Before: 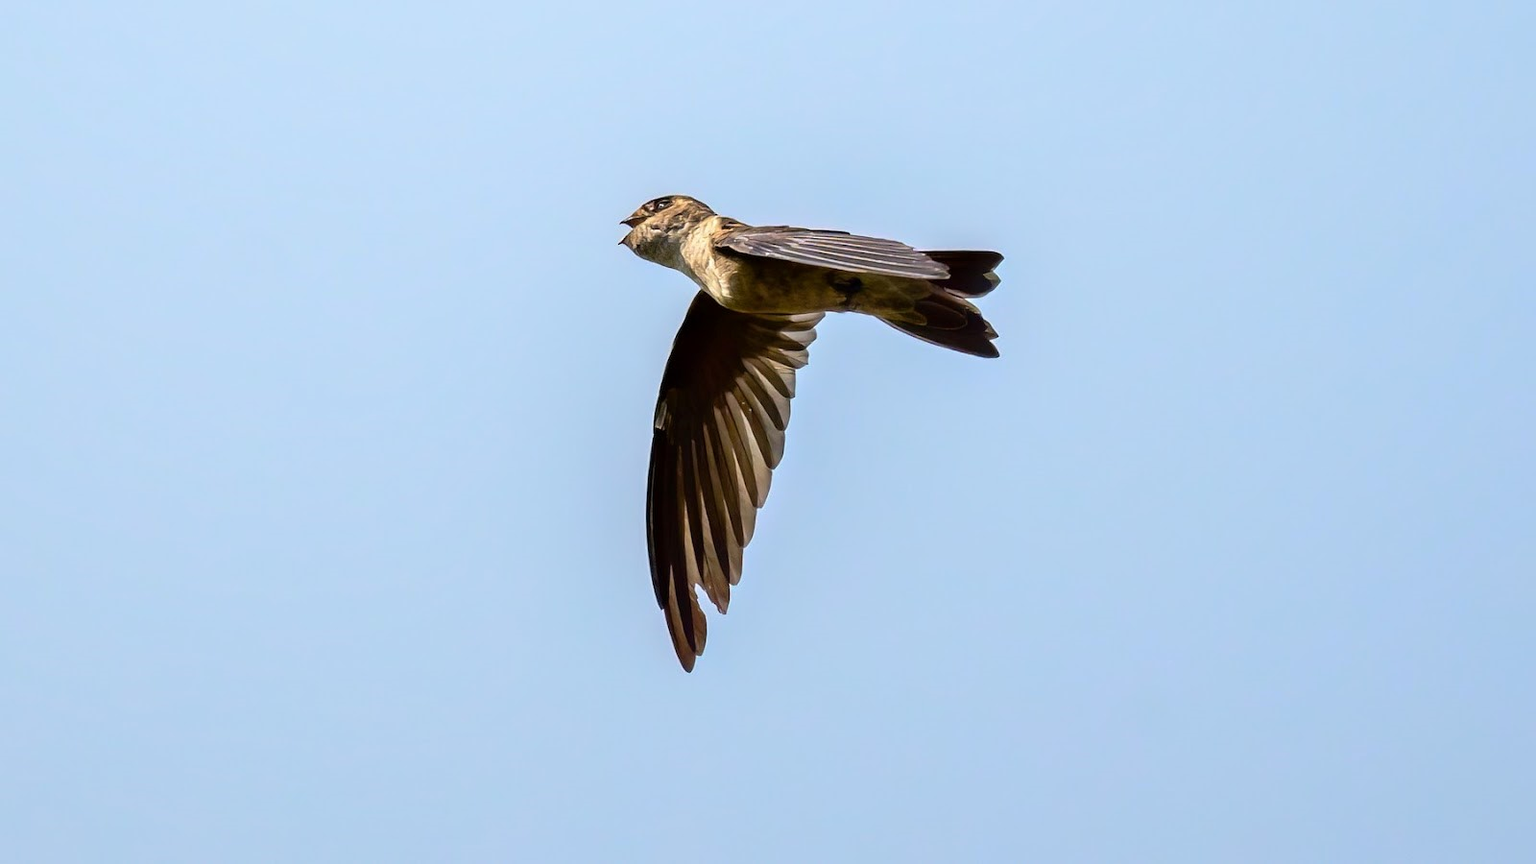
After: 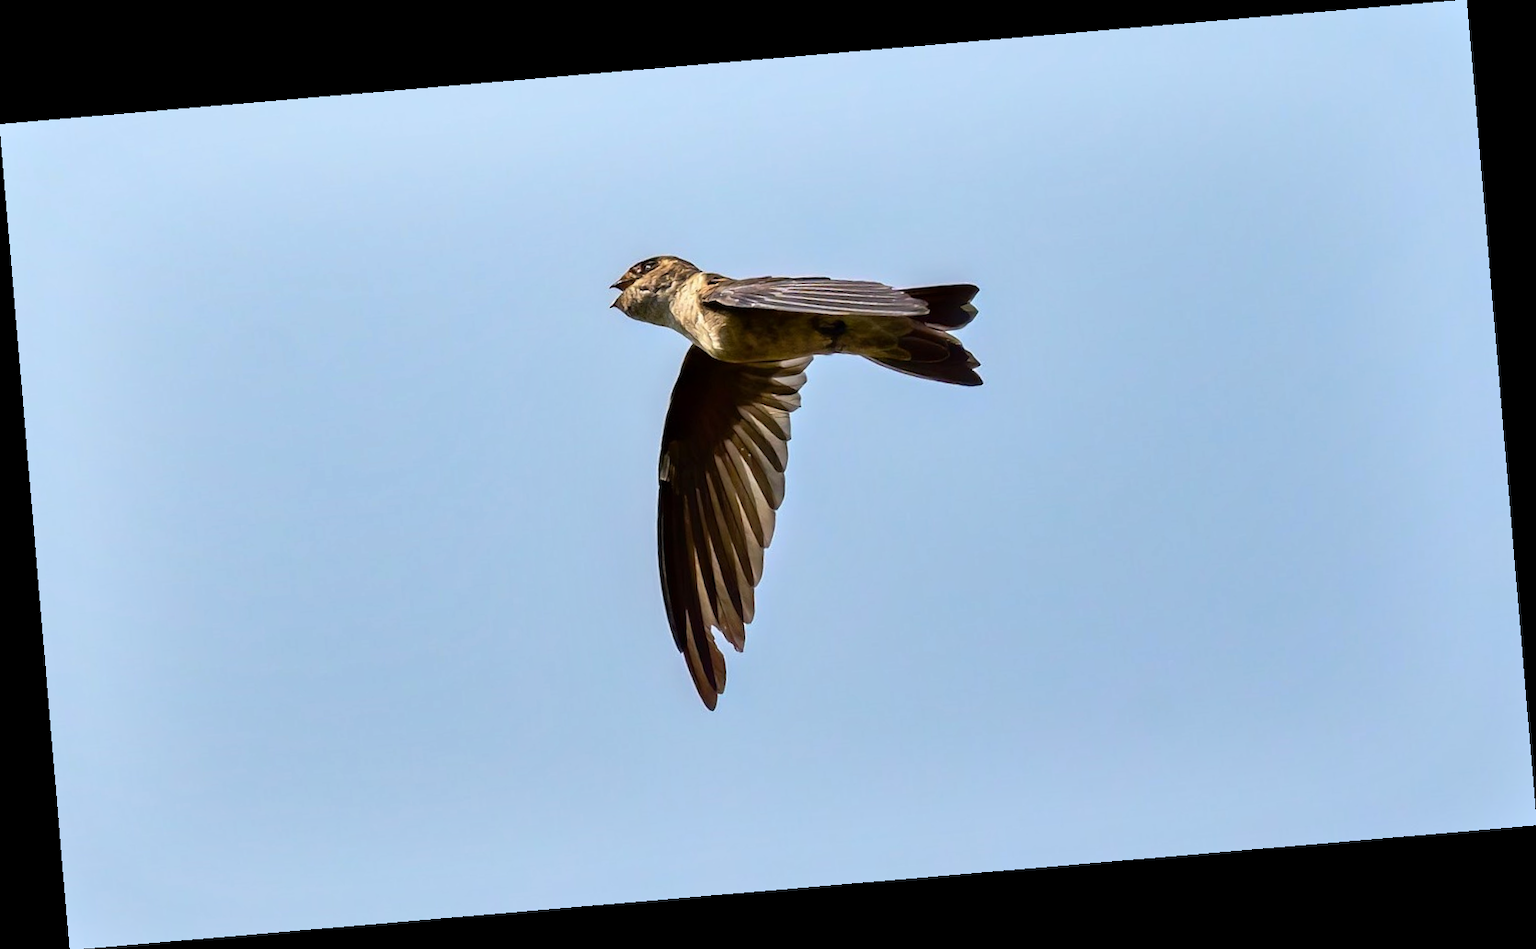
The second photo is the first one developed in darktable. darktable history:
shadows and highlights: soften with gaussian
rotate and perspective: rotation -4.86°, automatic cropping off
